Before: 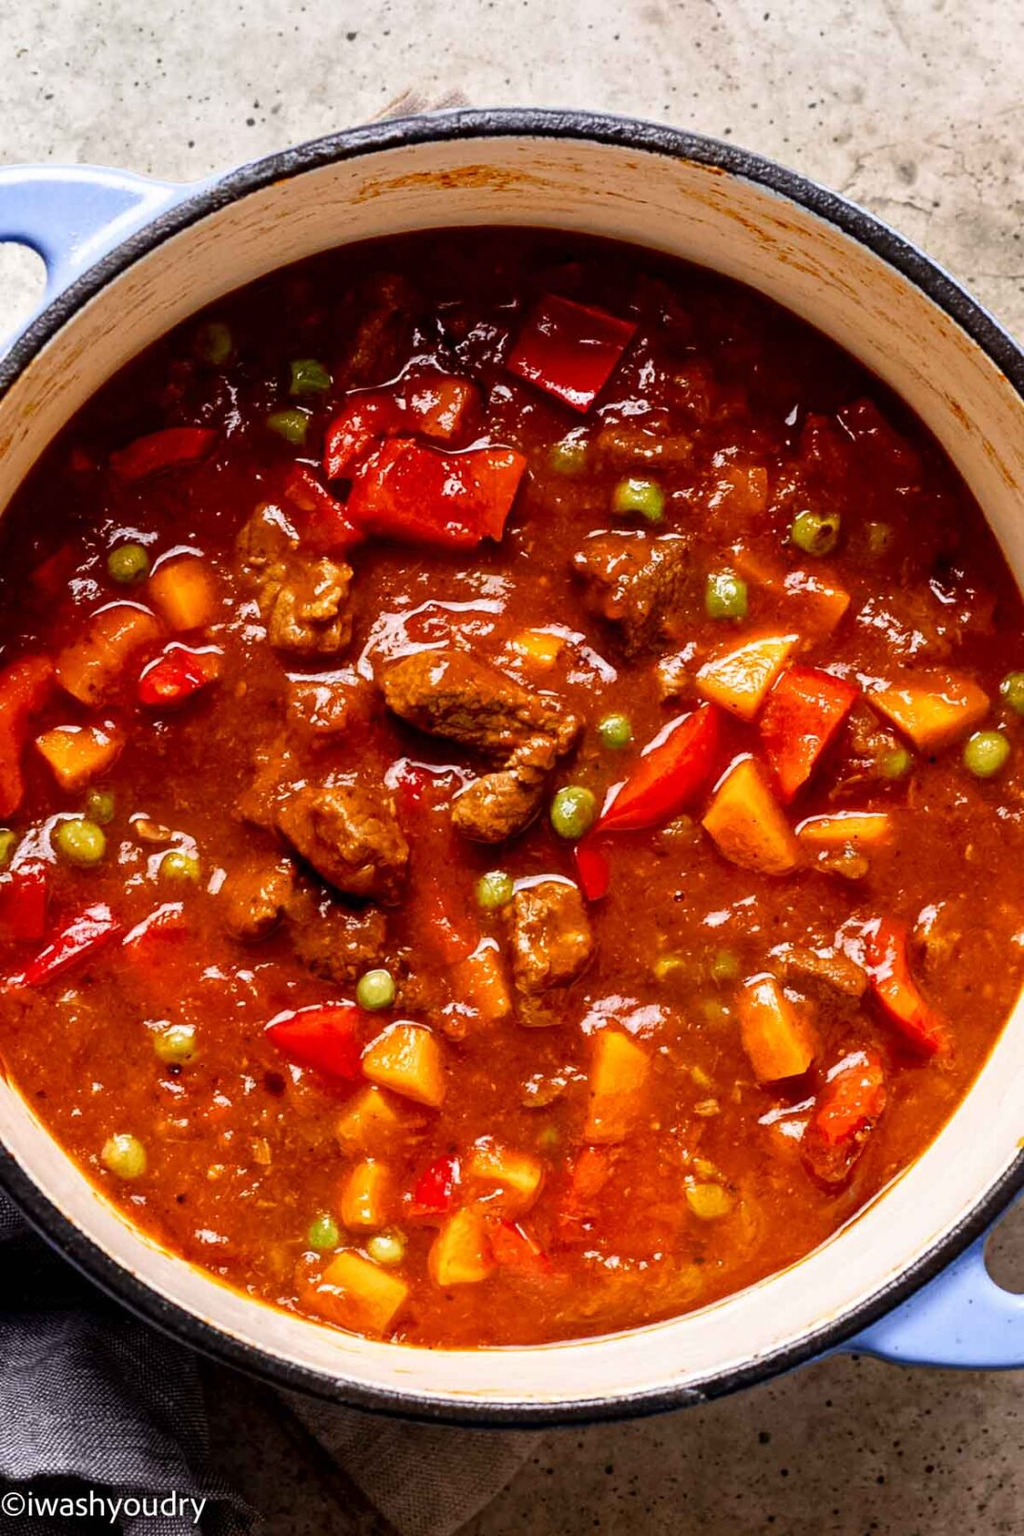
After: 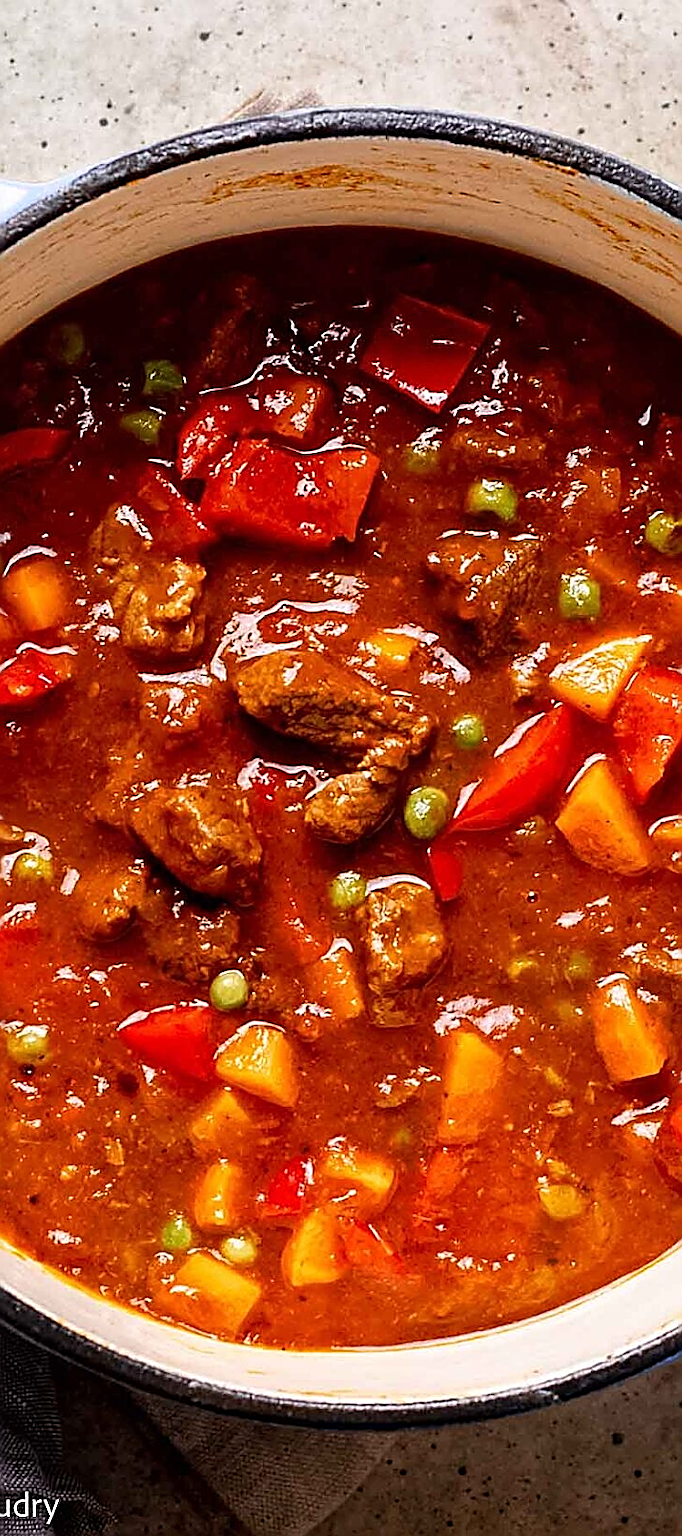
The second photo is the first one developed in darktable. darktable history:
crop and rotate: left 14.433%, right 18.887%
sharpen: radius 1.692, amount 1.278
